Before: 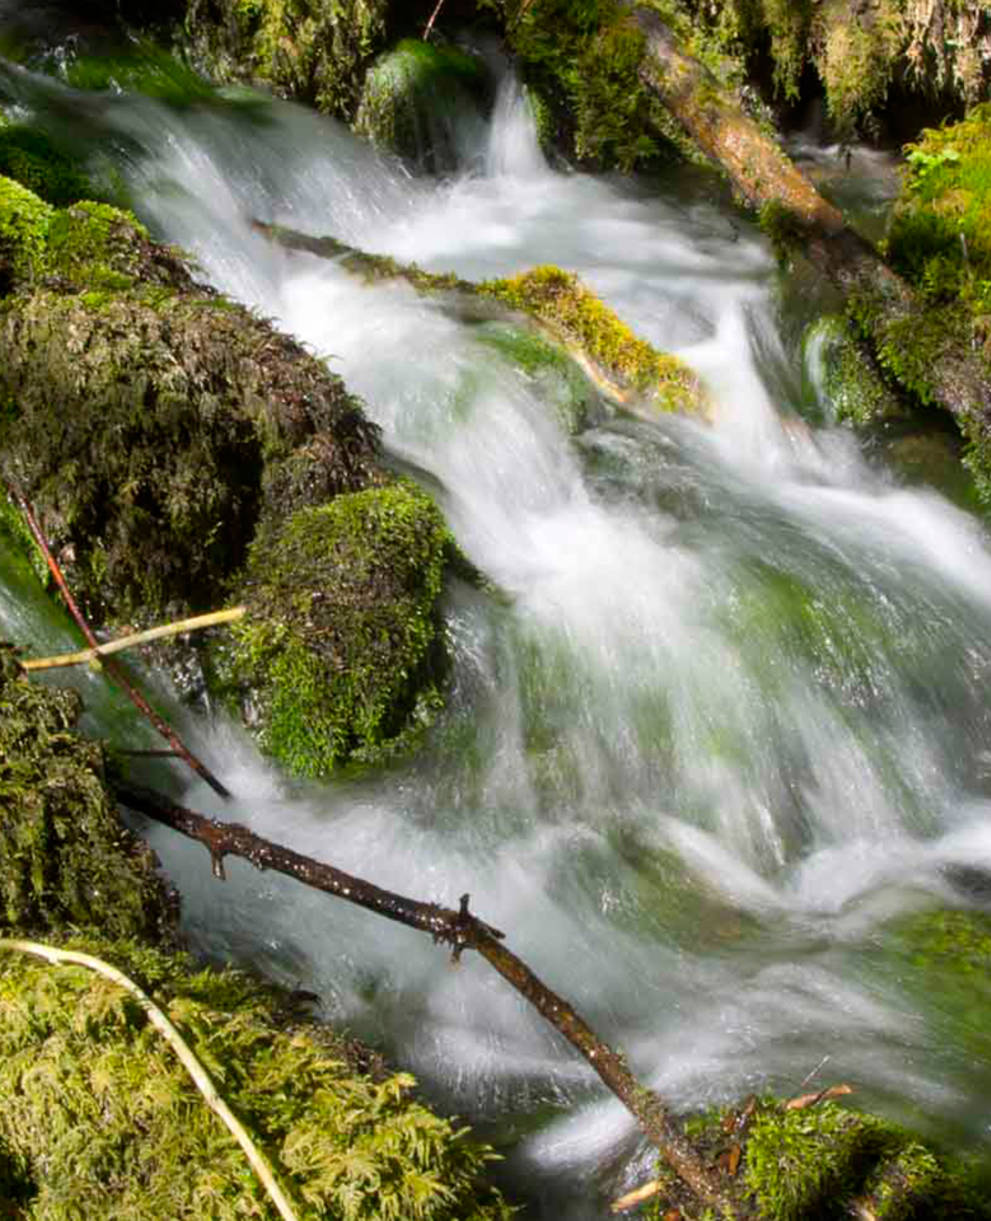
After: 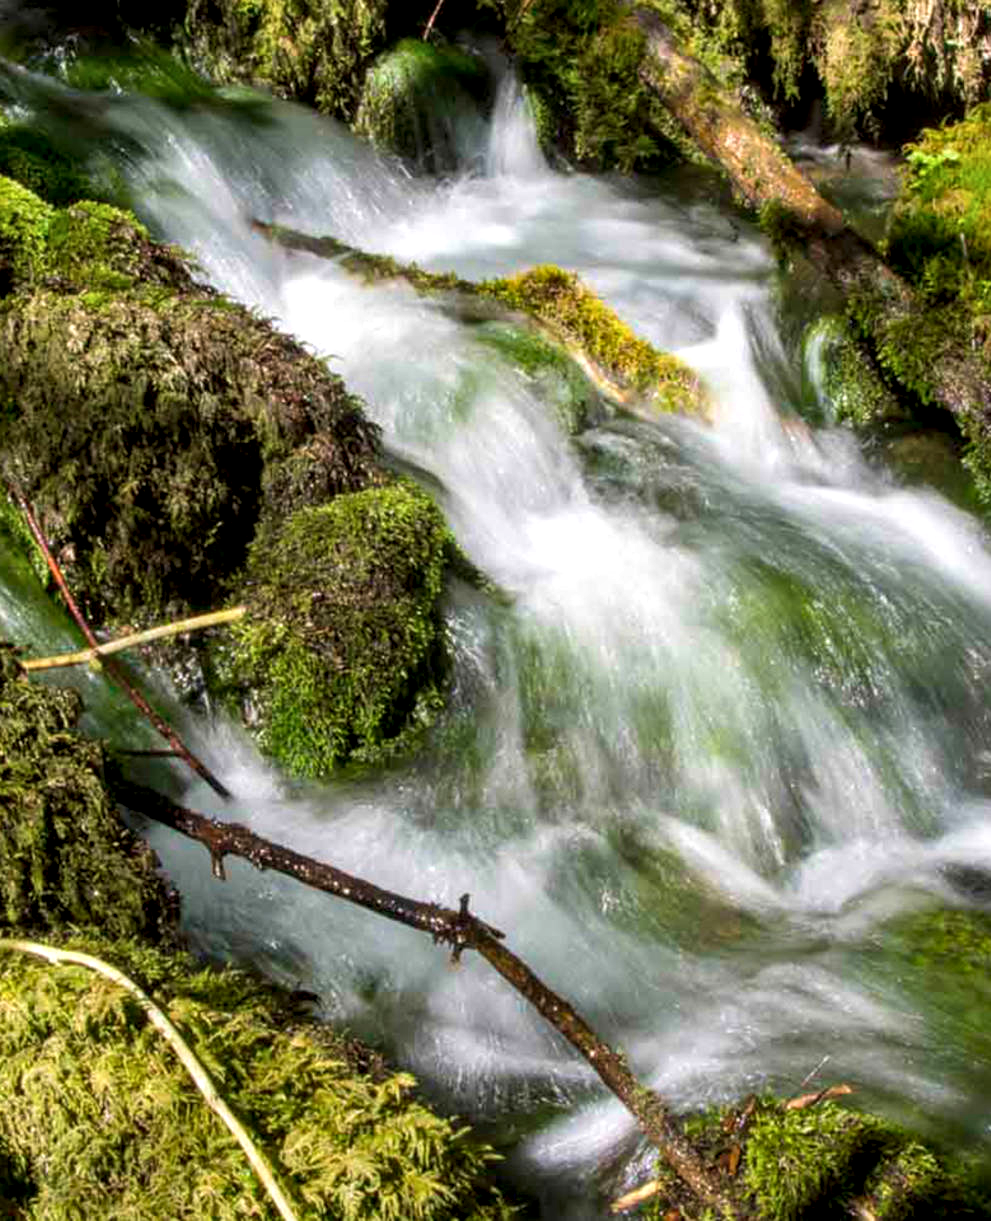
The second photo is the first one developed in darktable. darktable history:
local contrast: detail 142%
velvia: on, module defaults
